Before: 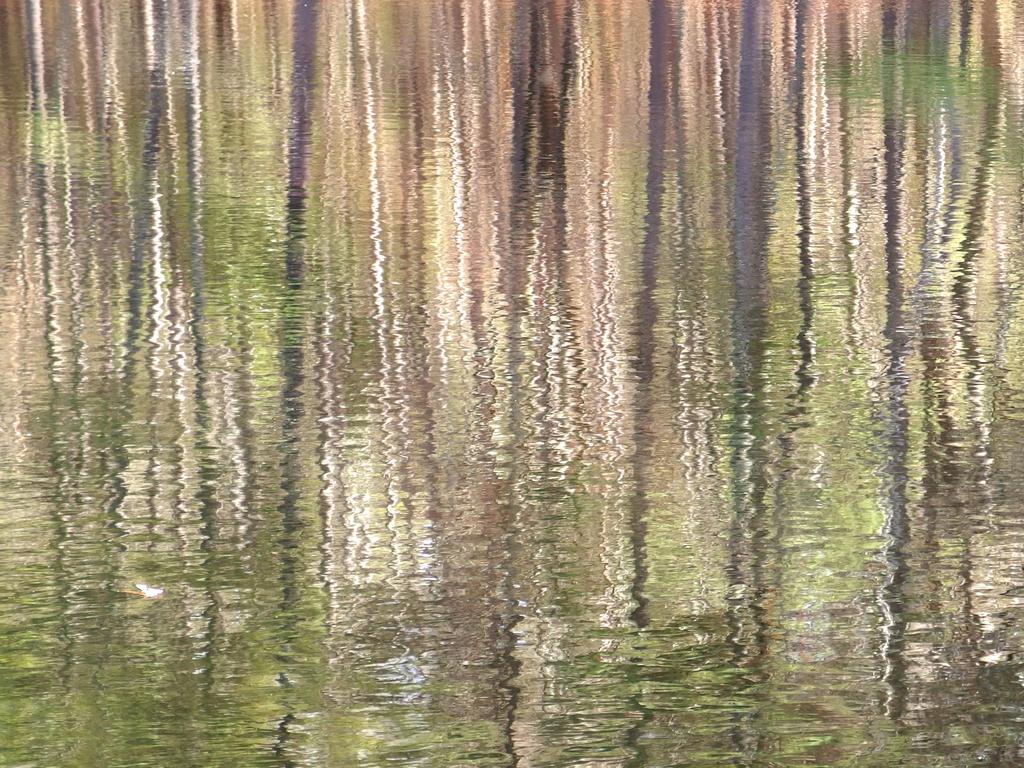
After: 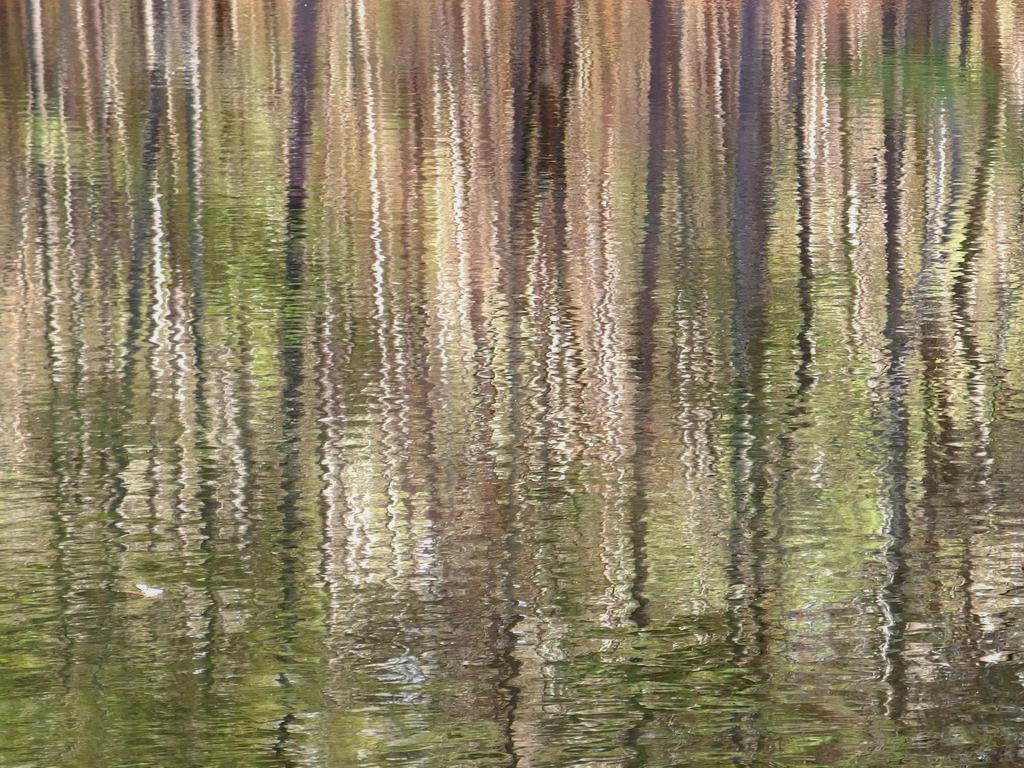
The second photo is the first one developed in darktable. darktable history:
exposure: black level correction 0.01, exposure 0.01 EV, compensate highlight preservation false
levels: levels [0, 0.492, 0.984]
tone equalizer: -8 EV 0.226 EV, -7 EV 0.456 EV, -6 EV 0.412 EV, -5 EV 0.246 EV, -3 EV -0.245 EV, -2 EV -0.427 EV, -1 EV -0.429 EV, +0 EV -0.245 EV
